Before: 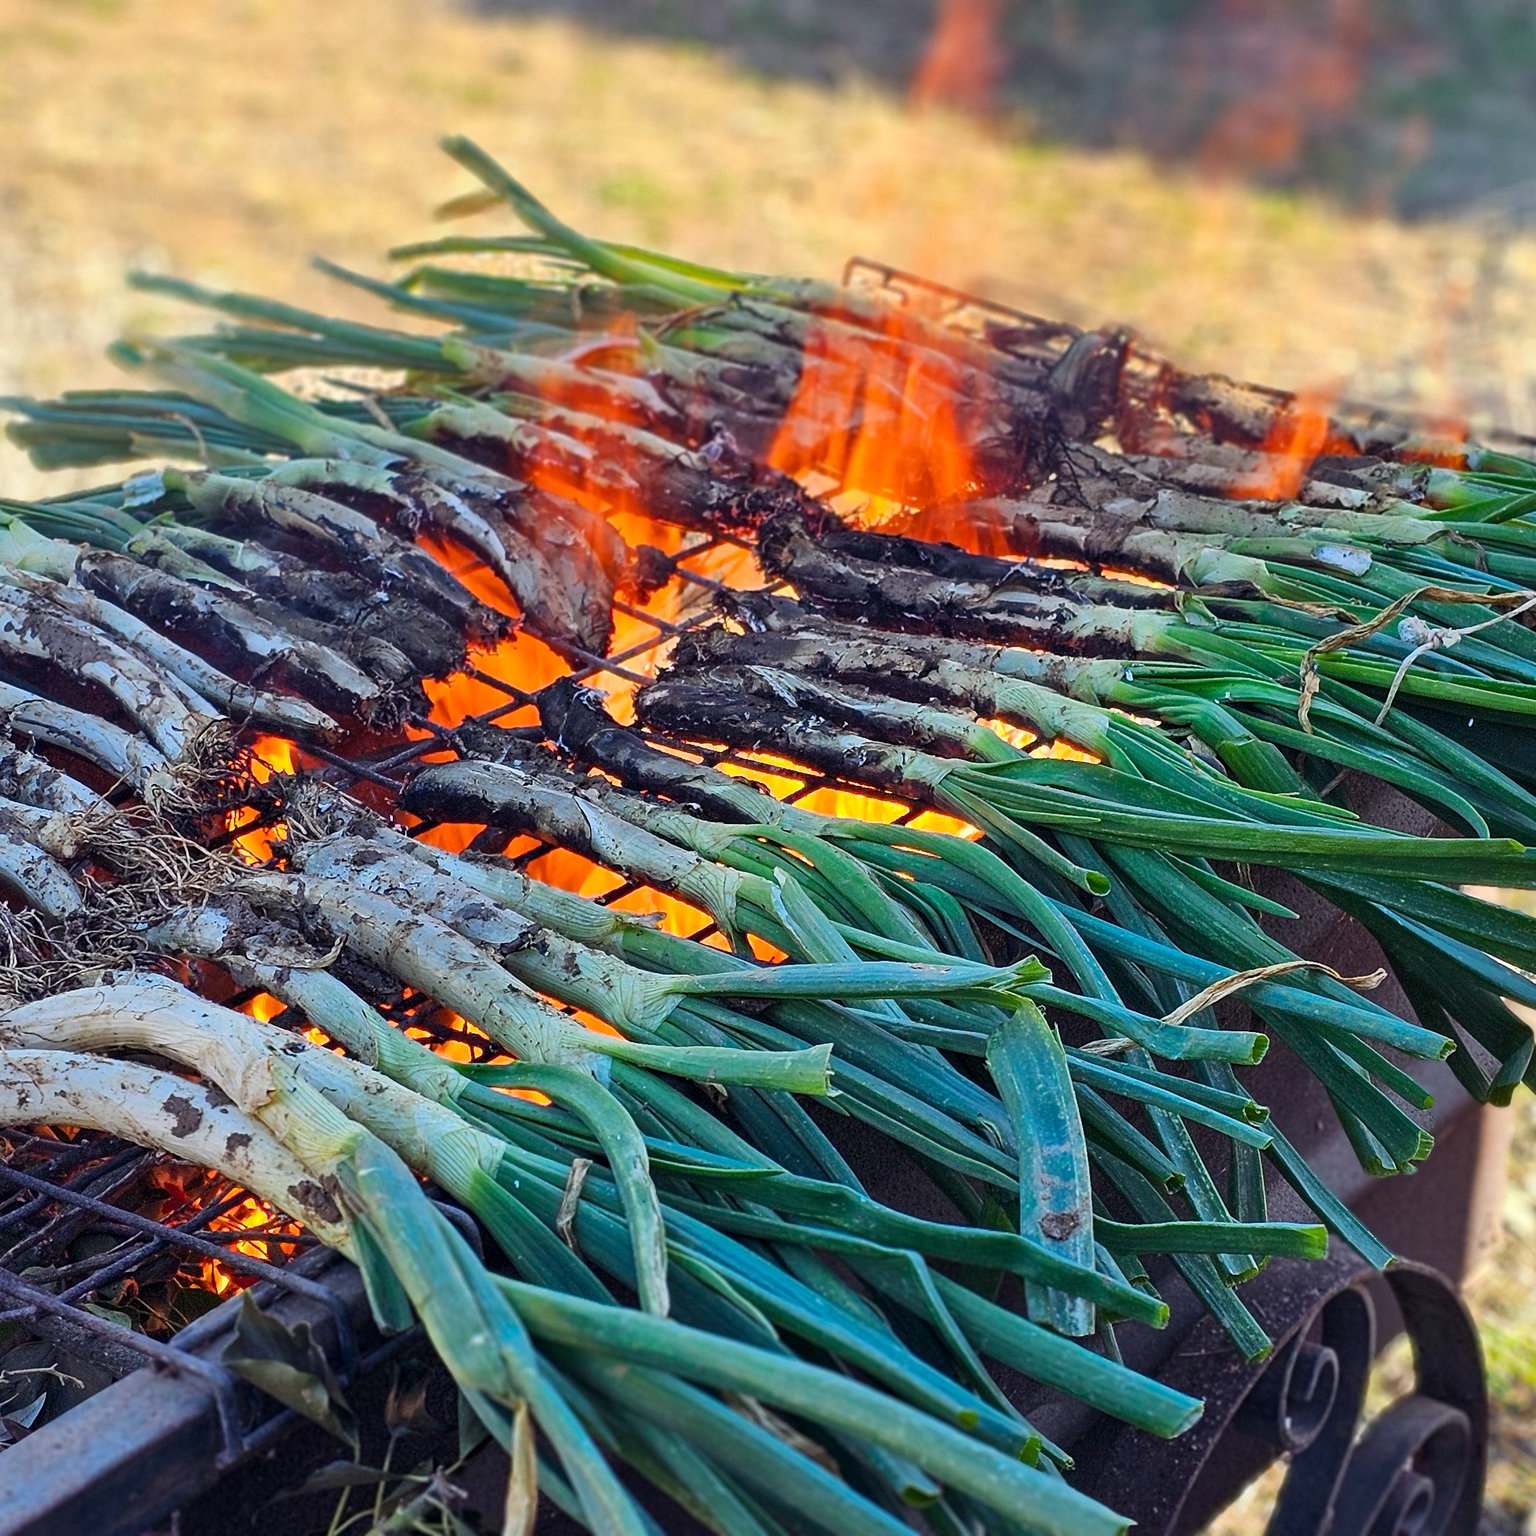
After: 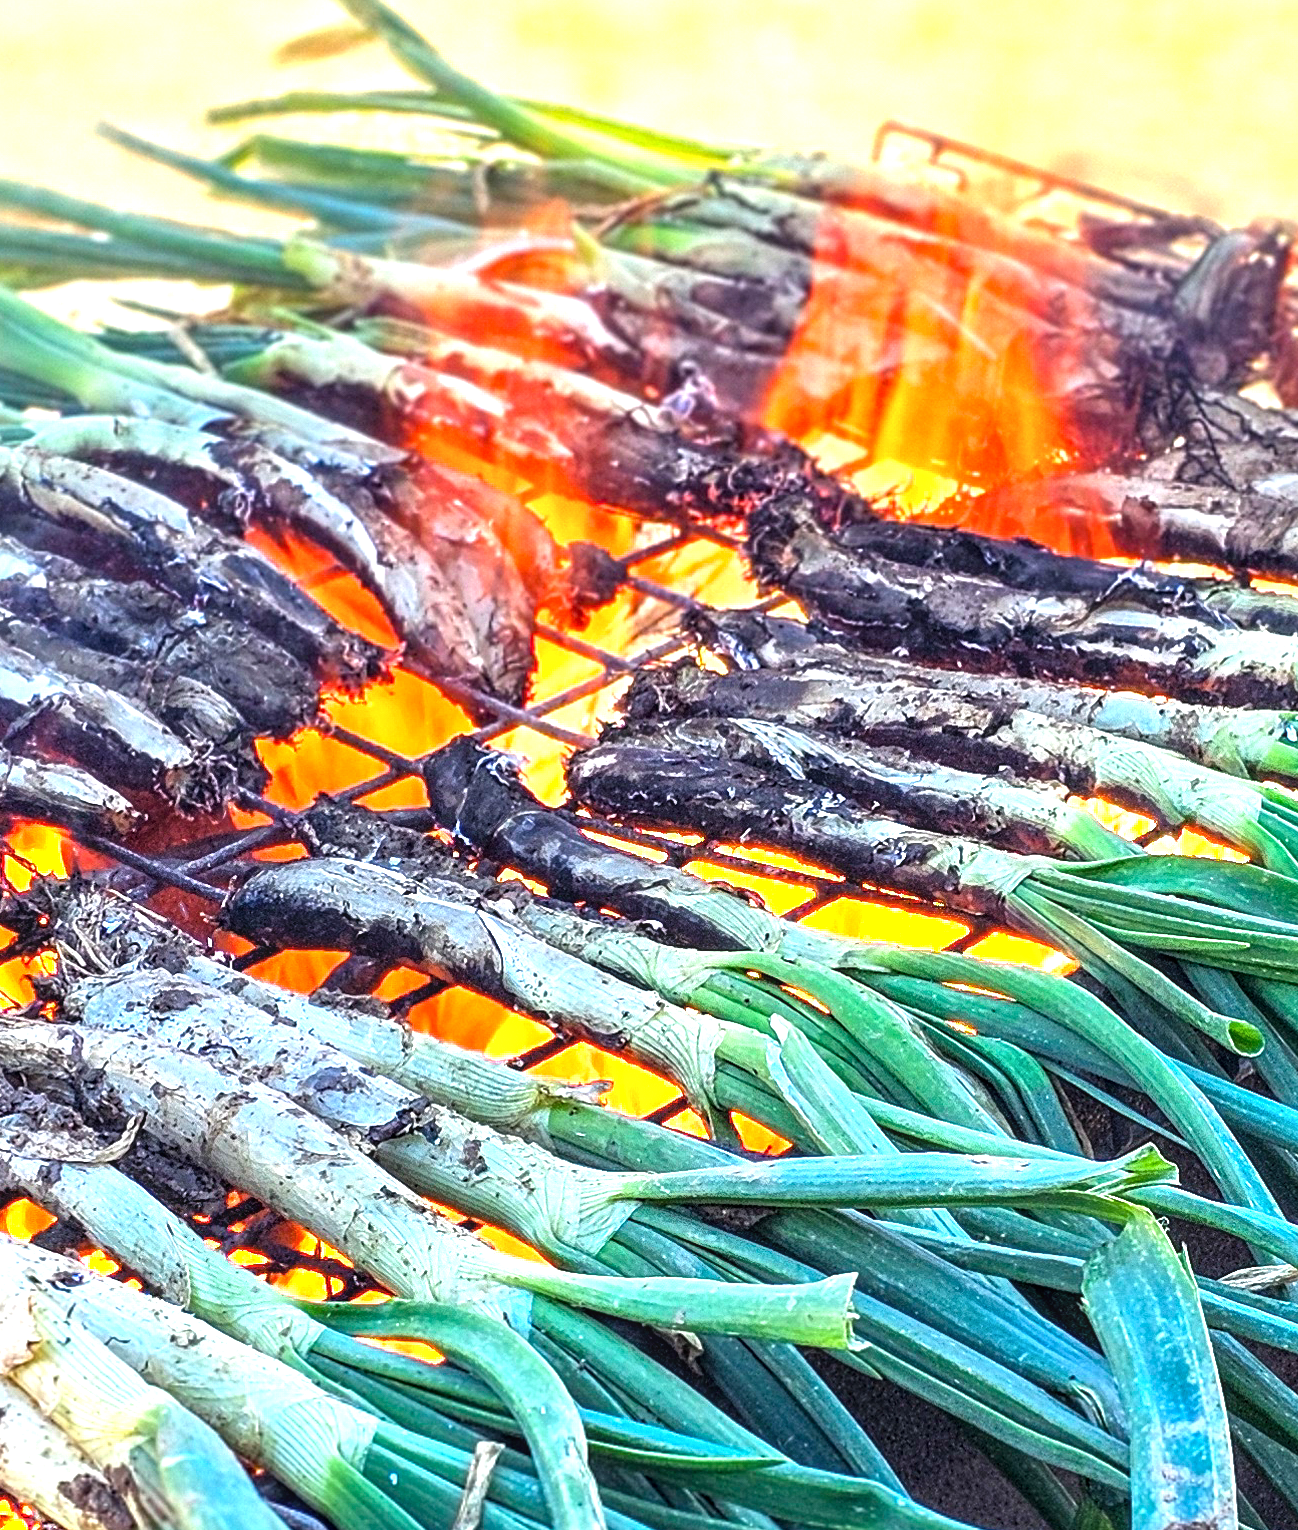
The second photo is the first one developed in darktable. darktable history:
local contrast: on, module defaults
crop: left 16.192%, top 11.426%, right 26.138%, bottom 20.606%
exposure: black level correction 0, exposure 1.001 EV, compensate highlight preservation false
tone equalizer: -8 EV -0.424 EV, -7 EV -0.409 EV, -6 EV -0.302 EV, -5 EV -0.222 EV, -3 EV 0.236 EV, -2 EV 0.359 EV, -1 EV 0.365 EV, +0 EV 0.397 EV
